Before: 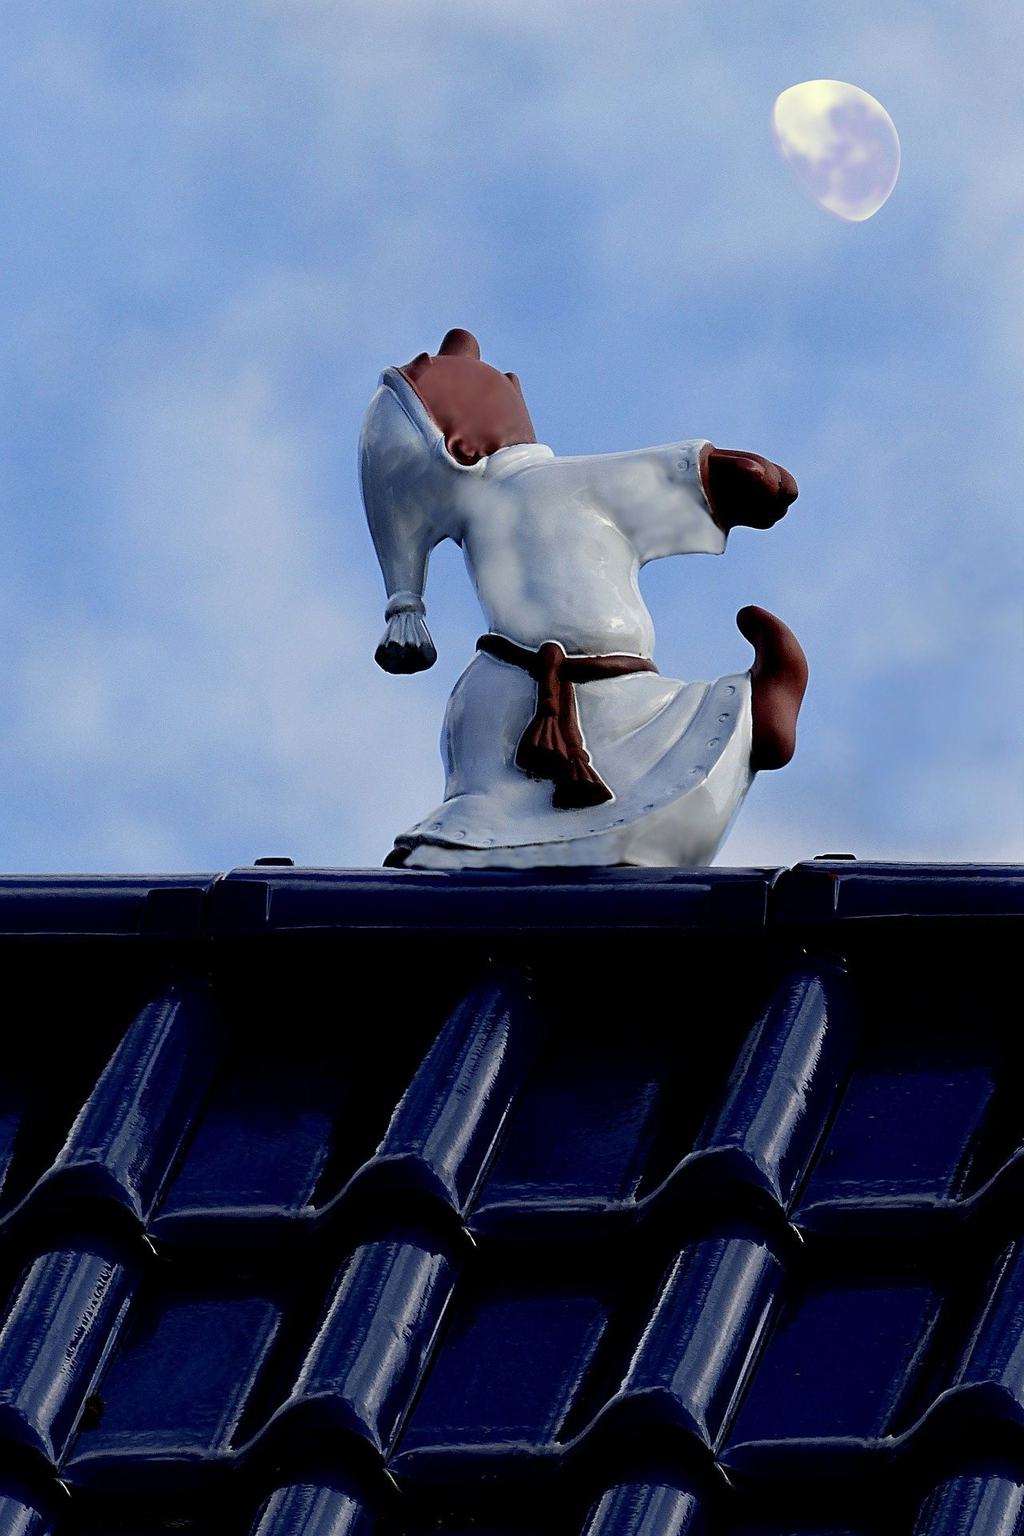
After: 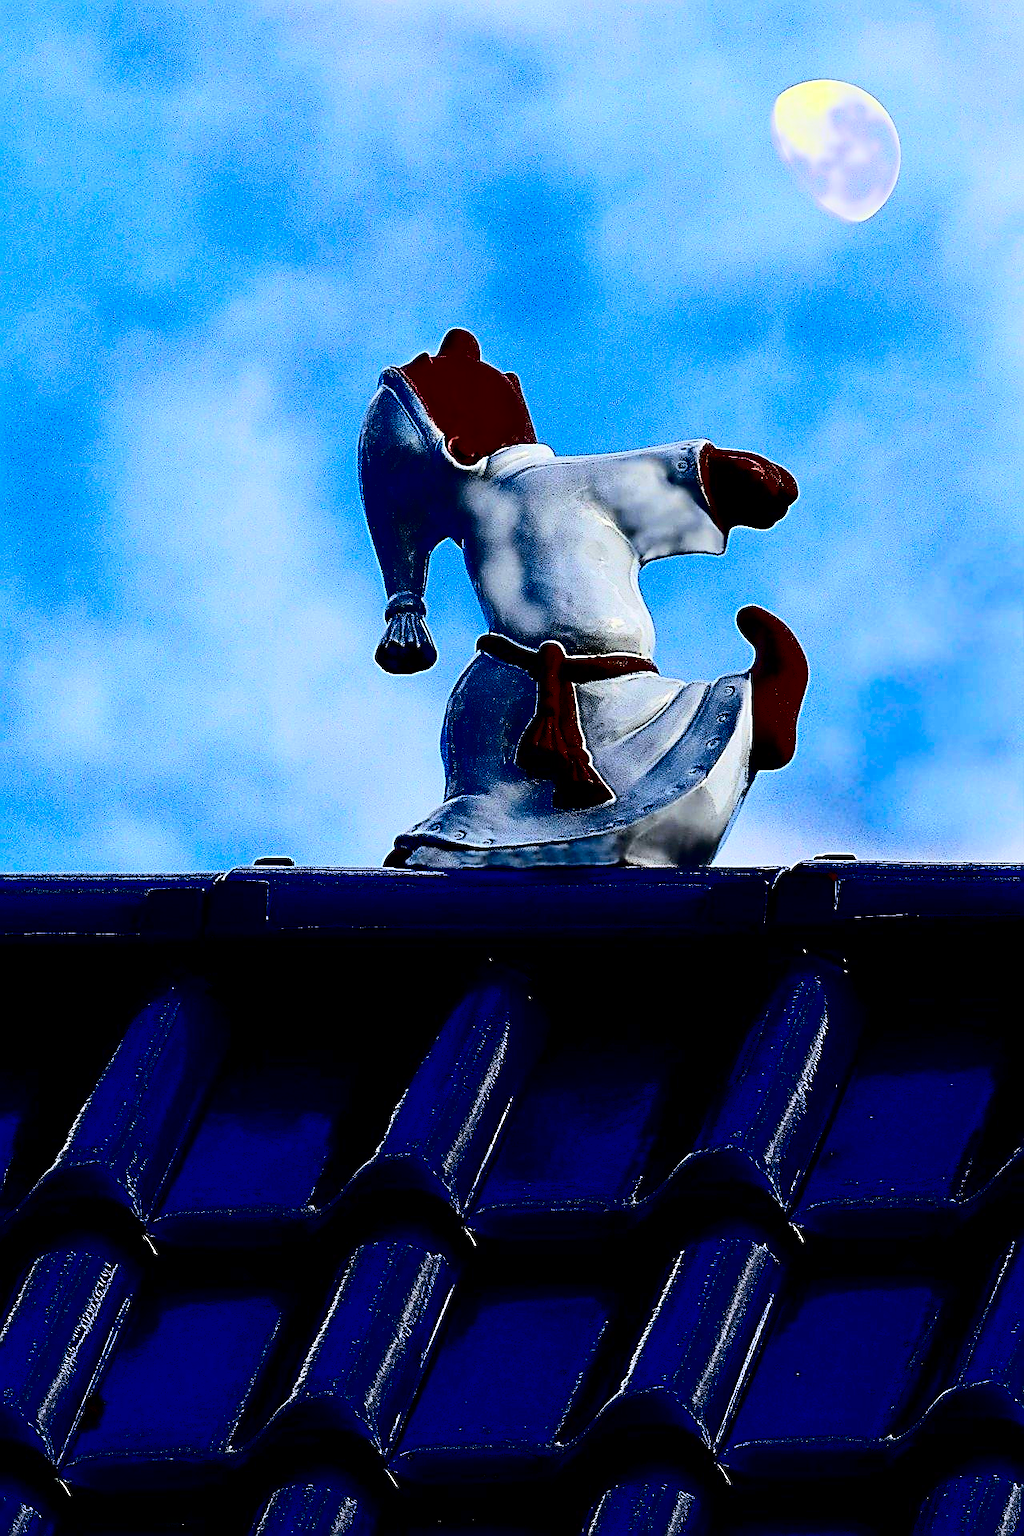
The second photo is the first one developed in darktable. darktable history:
color balance rgb: linear chroma grading › global chroma 8.974%, perceptual saturation grading › global saturation 0.896%
contrast brightness saturation: contrast 0.776, brightness -0.992, saturation 0.991
sharpen: radius 1.738, amount 1.299
color zones: curves: ch0 [(0, 0.5) (0.143, 0.52) (0.286, 0.5) (0.429, 0.5) (0.571, 0.5) (0.714, 0.5) (0.857, 0.5) (1, 0.5)]; ch1 [(0, 0.489) (0.155, 0.45) (0.286, 0.466) (0.429, 0.5) (0.571, 0.5) (0.714, 0.5) (0.857, 0.5) (1, 0.489)]
